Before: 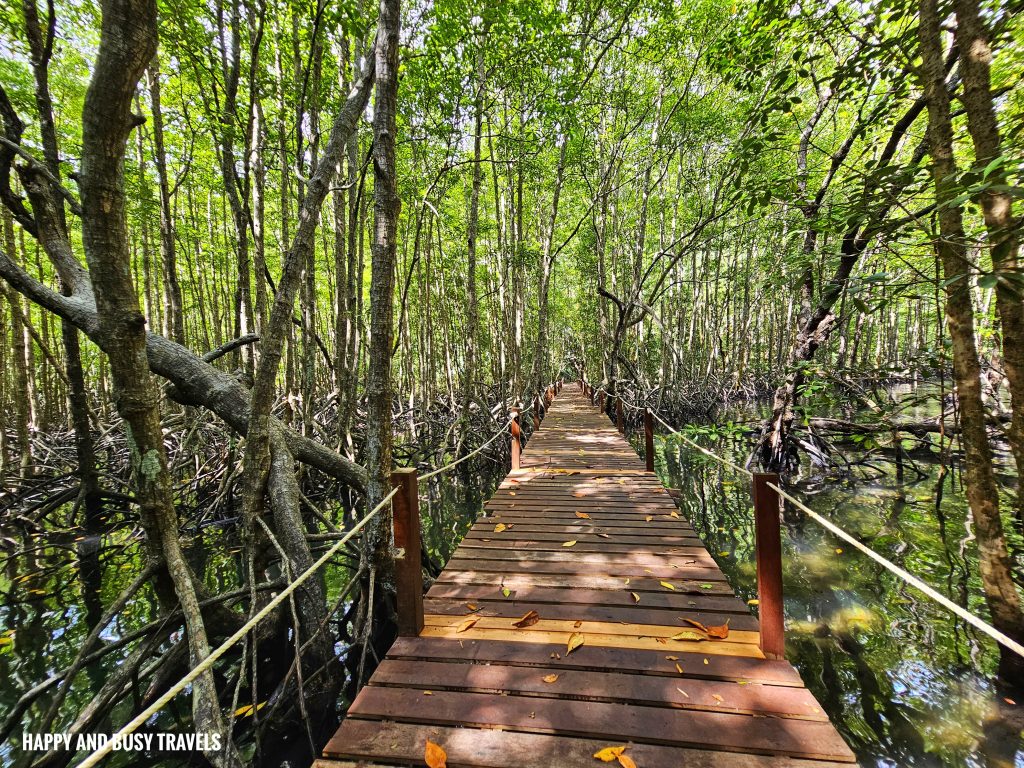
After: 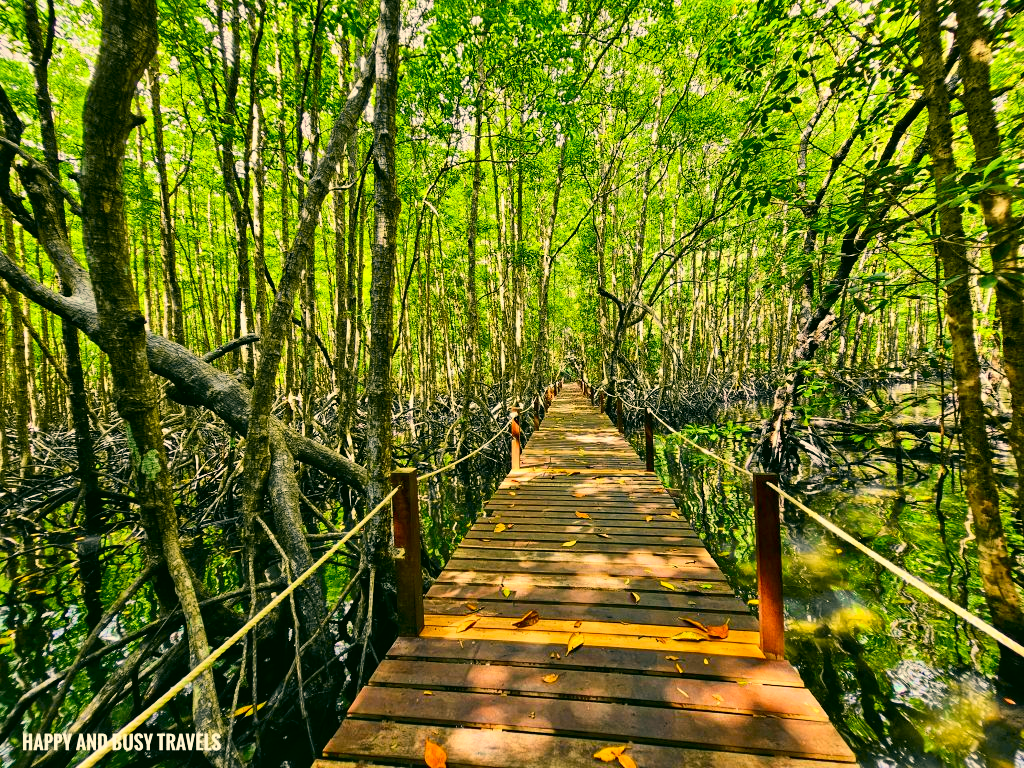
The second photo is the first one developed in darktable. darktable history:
tone curve: curves: ch0 [(0, 0) (0.071, 0.047) (0.266, 0.26) (0.491, 0.552) (0.753, 0.818) (1, 0.983)]; ch1 [(0, 0) (0.346, 0.307) (0.408, 0.369) (0.463, 0.443) (0.482, 0.493) (0.502, 0.5) (0.517, 0.518) (0.55, 0.573) (0.597, 0.641) (0.651, 0.709) (1, 1)]; ch2 [(0, 0) (0.346, 0.34) (0.434, 0.46) (0.485, 0.494) (0.5, 0.494) (0.517, 0.506) (0.535, 0.545) (0.583, 0.634) (0.625, 0.686) (1, 1)], color space Lab, independent channels, preserve colors none
color correction: highlights a* 5.3, highlights b* 24.26, shadows a* -15.58, shadows b* 4.02
local contrast: mode bilateral grid, contrast 20, coarseness 50, detail 120%, midtone range 0.2
